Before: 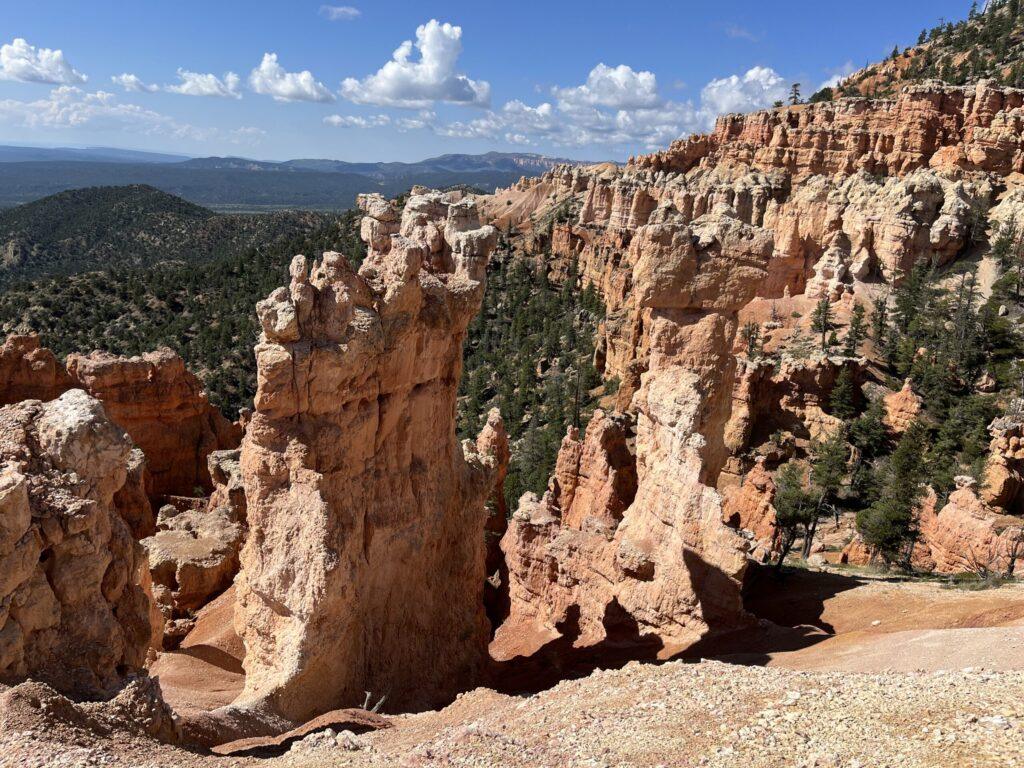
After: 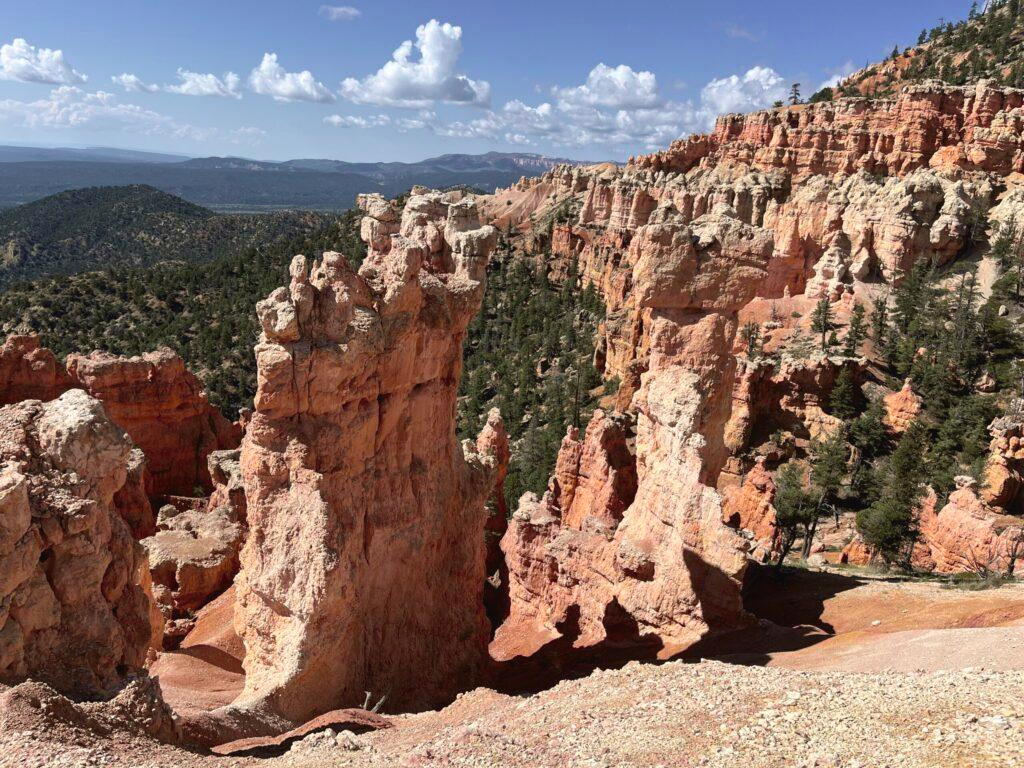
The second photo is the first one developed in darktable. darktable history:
tone curve: curves: ch0 [(0, 0.024) (0.119, 0.146) (0.474, 0.485) (0.718, 0.739) (0.817, 0.839) (1, 0.998)]; ch1 [(0, 0) (0.377, 0.416) (0.439, 0.451) (0.477, 0.477) (0.501, 0.503) (0.538, 0.544) (0.58, 0.602) (0.664, 0.676) (0.783, 0.804) (1, 1)]; ch2 [(0, 0) (0.38, 0.405) (0.463, 0.456) (0.498, 0.497) (0.524, 0.535) (0.578, 0.576) (0.648, 0.665) (1, 1)], color space Lab, independent channels, preserve colors none
